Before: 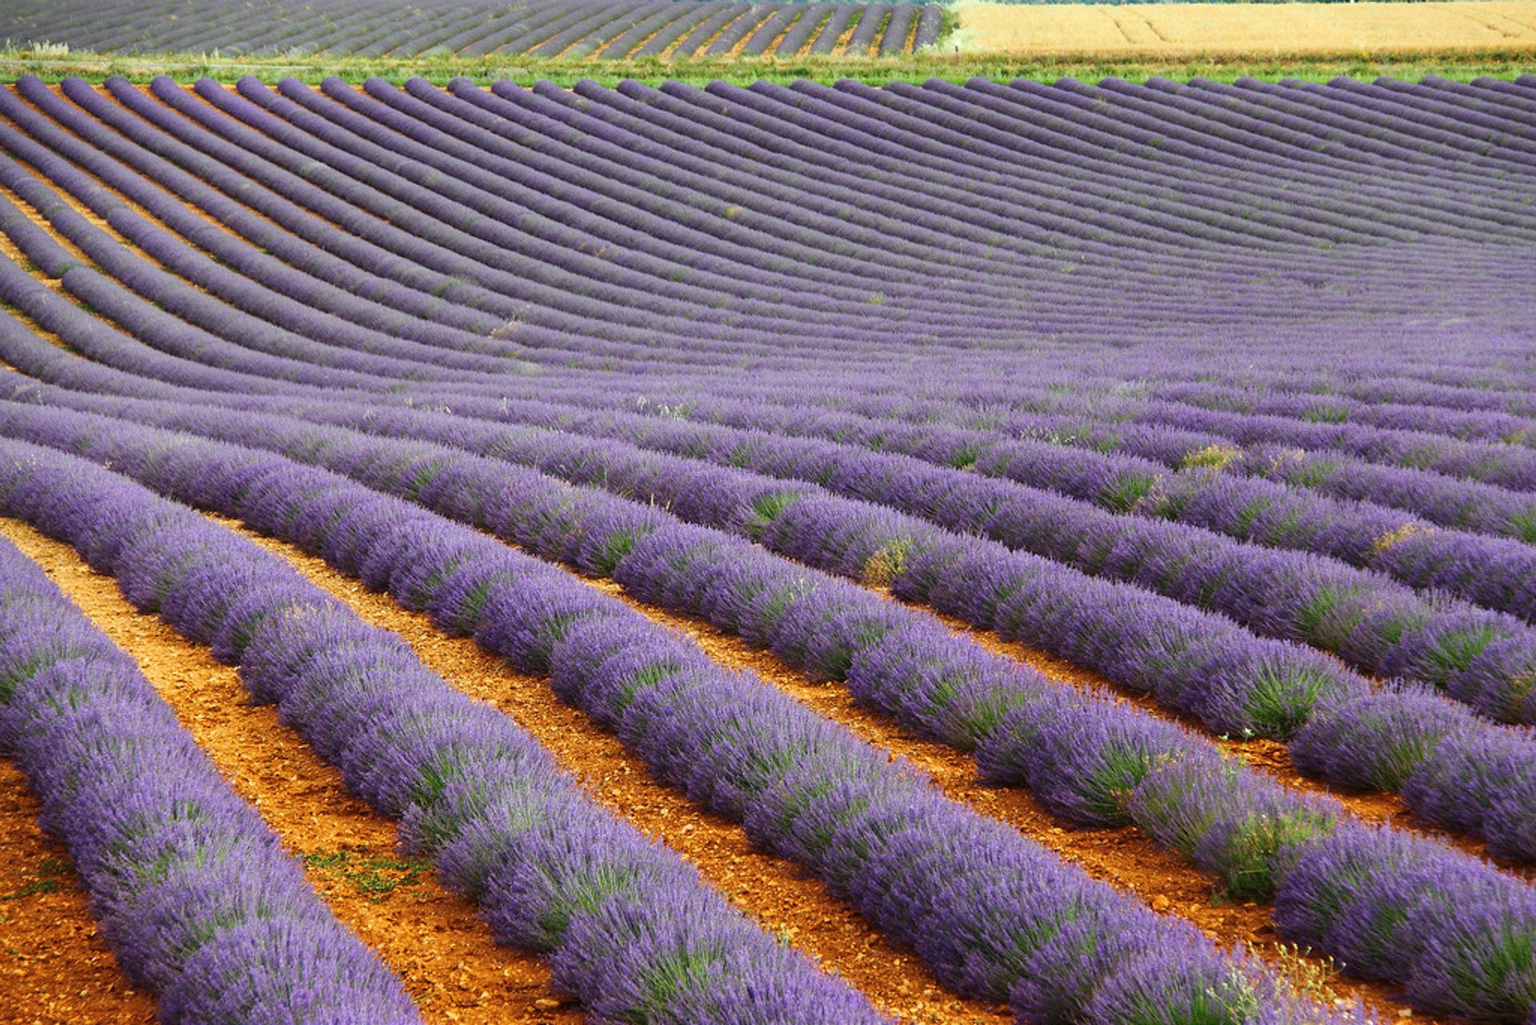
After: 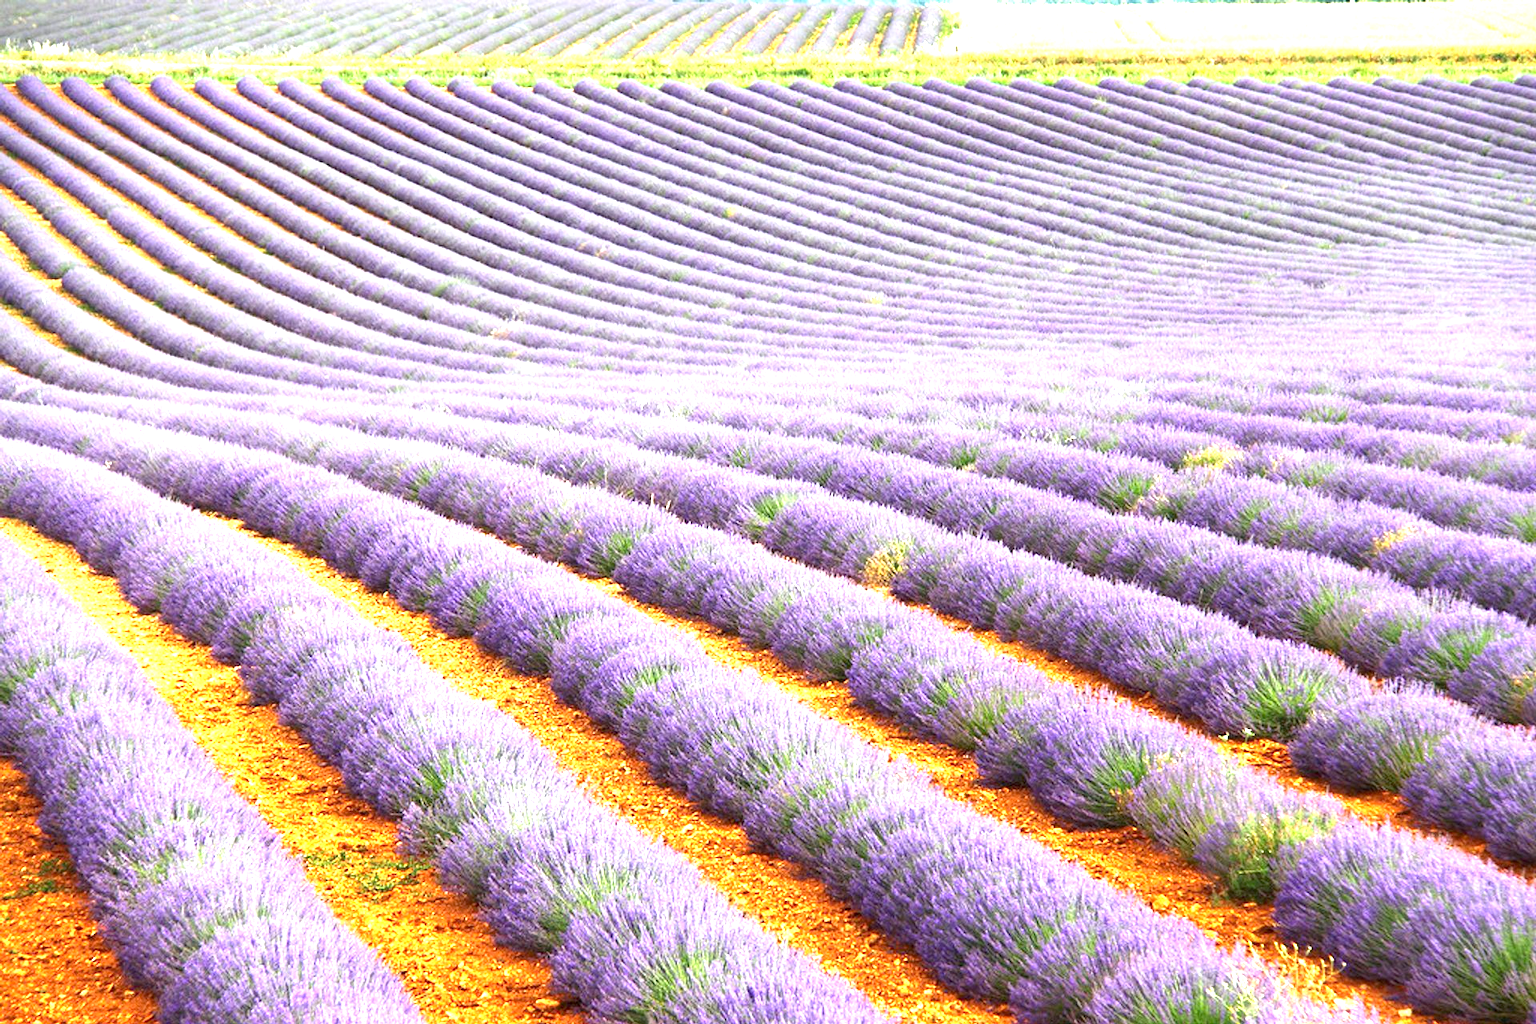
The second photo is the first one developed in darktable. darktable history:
exposure: black level correction 0.001, exposure 1.835 EV, compensate exposure bias true, compensate highlight preservation false
